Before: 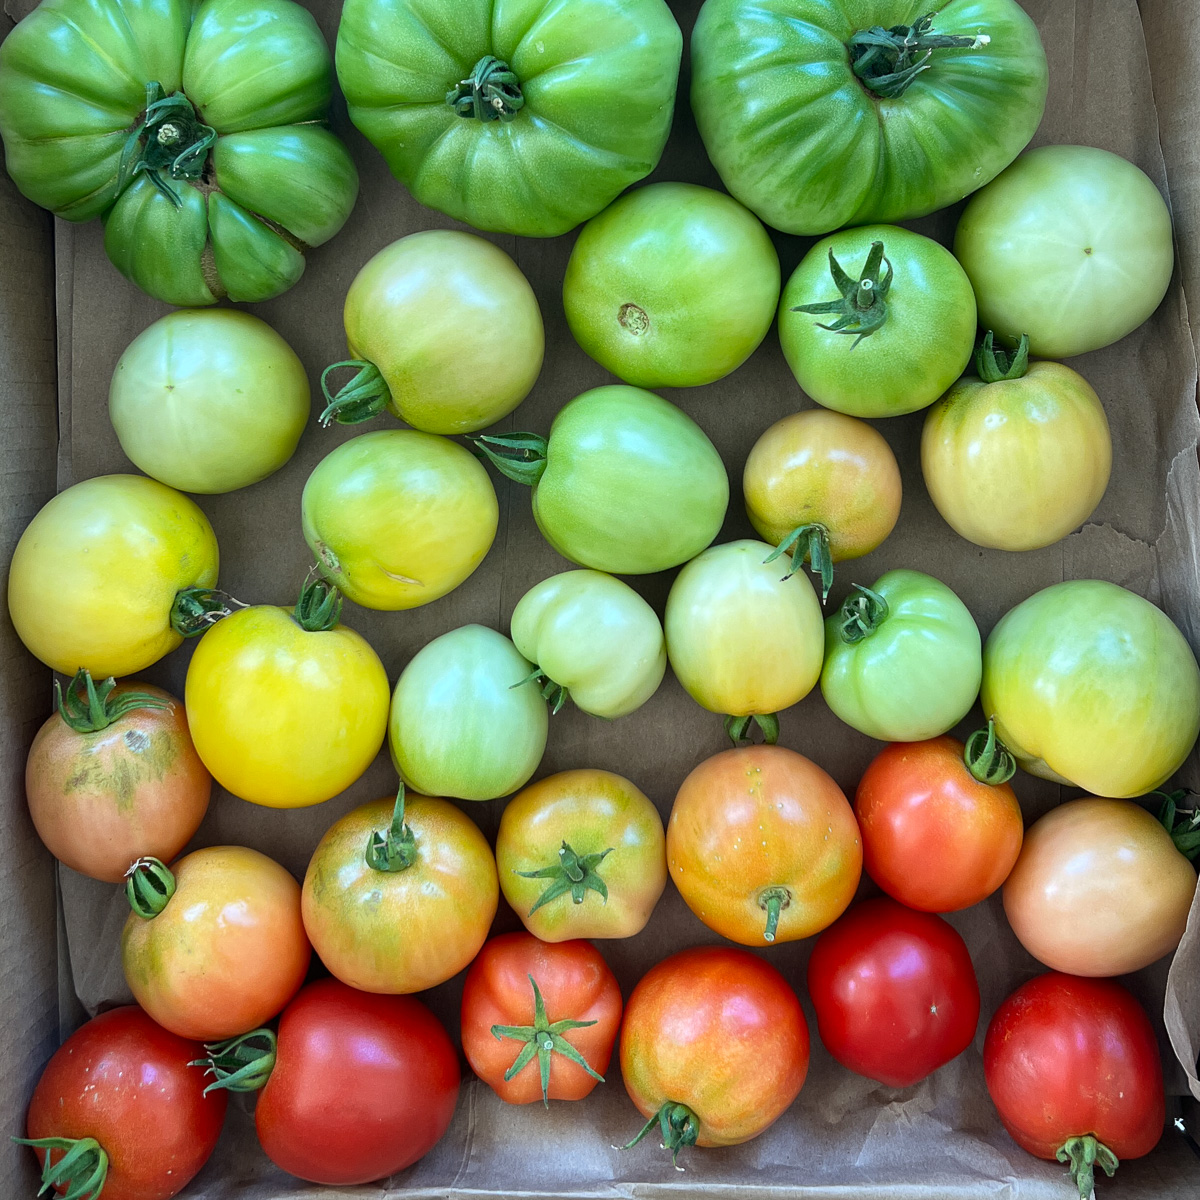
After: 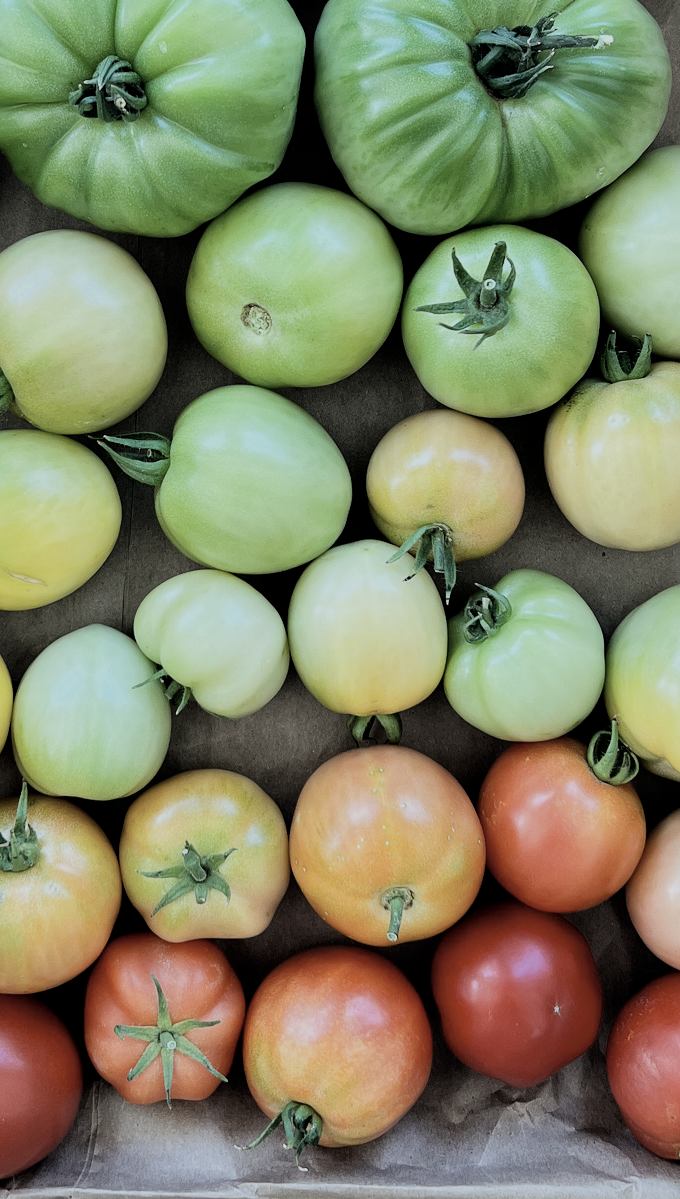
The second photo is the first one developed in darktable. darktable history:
filmic rgb: black relative exposure -4.15 EV, white relative exposure 5.16 EV, threshold 2.96 EV, hardness 2.16, contrast 1.181, enable highlight reconstruction true
crop: left 31.486%, top 0.005%, right 11.771%
contrast brightness saturation: contrast 0.102, saturation -0.372
